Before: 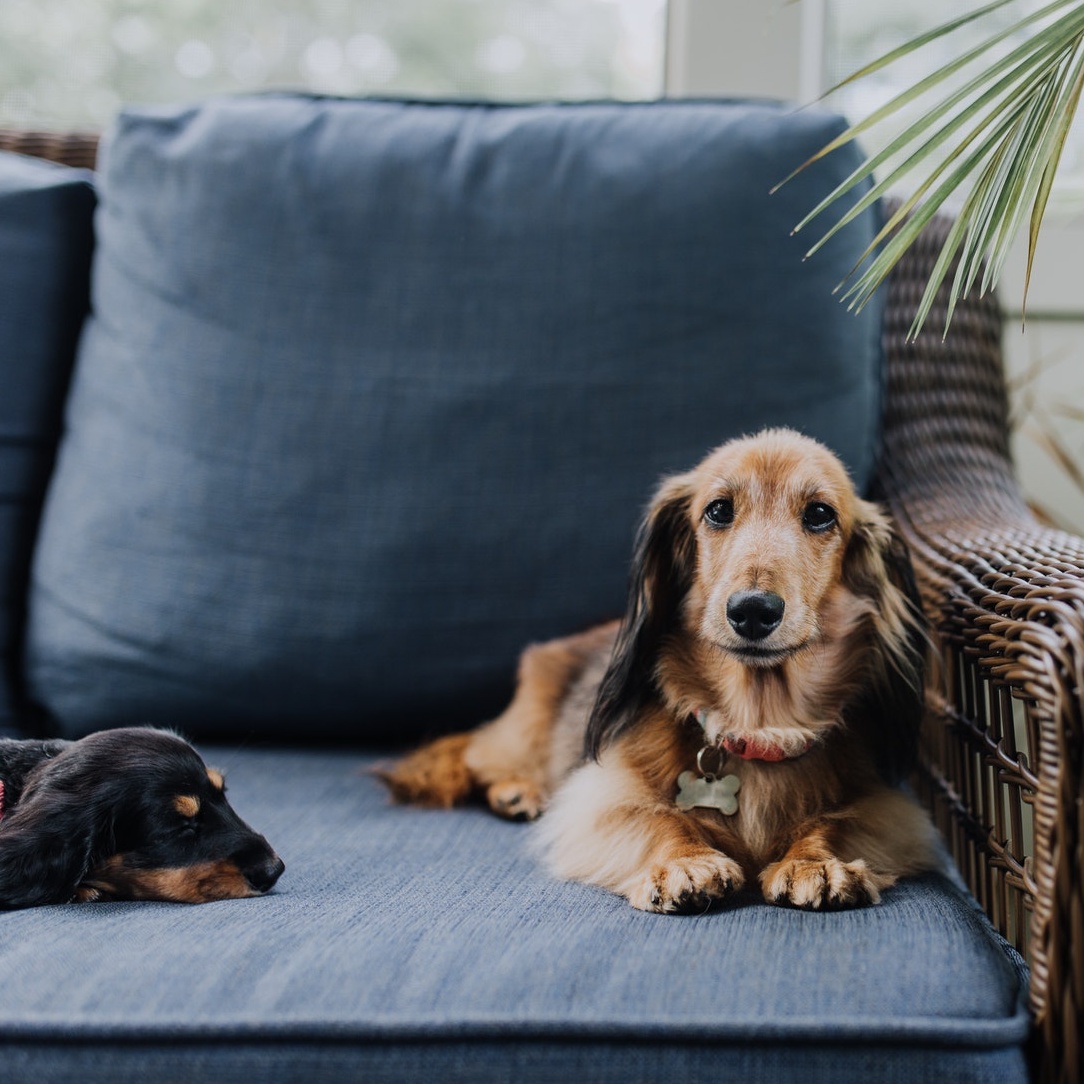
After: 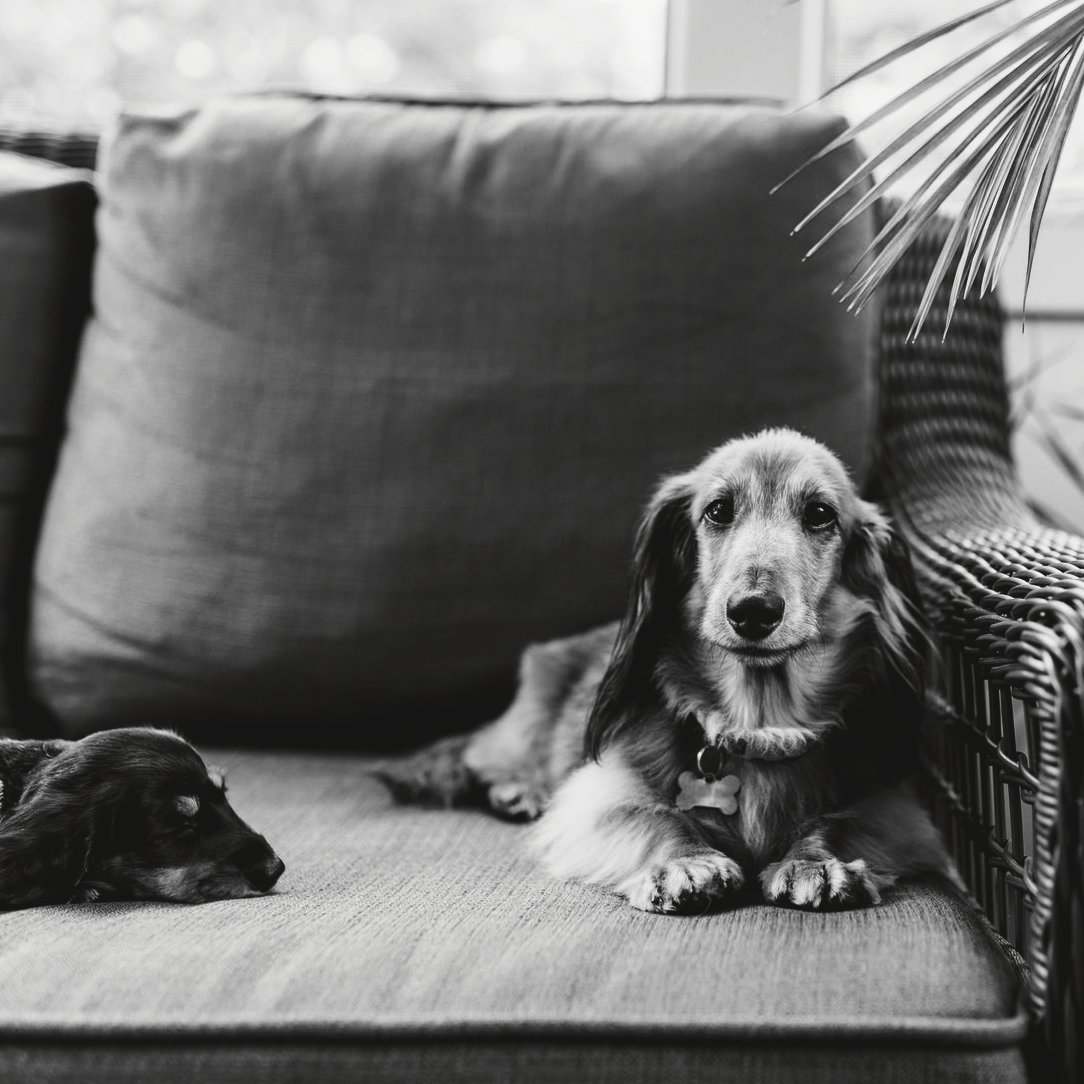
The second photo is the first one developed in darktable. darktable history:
tone curve: curves: ch0 [(0, 0) (0.003, 0.063) (0.011, 0.063) (0.025, 0.063) (0.044, 0.066) (0.069, 0.071) (0.1, 0.09) (0.136, 0.116) (0.177, 0.144) (0.224, 0.192) (0.277, 0.246) (0.335, 0.311) (0.399, 0.399) (0.468, 0.49) (0.543, 0.589) (0.623, 0.709) (0.709, 0.827) (0.801, 0.918) (0.898, 0.969) (1, 1)], preserve colors none
color look up table: target L [91.64, 85.98, 79.52, 81.33, 82.41, 74.05, 71.22, 68.74, 41.55, 42.1, 43.46, 37.41, 33.18, 19.87, 6.319, 200.09, 76.61, 62.72, 66.74, 64.99, 58.12, 52.54, 46.43, 32.75, 19.87, 10.27, 93.05, 87.41, 90.24, 73.19, 67, 64.99, 80.6, 79.88, 83.12, 63.73, 45.09, 36.57, 33.18, 15.16, 34.59, 13.23, 94.45, 82.76, 67.37, 70.48, 49.1, 51.75, 23.97], target a [-0.1, -0.003, -0.002, 0, -0.002, 0, 0.001, 0.001, 0, 0.001, 0.001, 0.001, 0, 0, -0.229, 0, -0.002, 0.001 ×5, 0 ×4, -0.003, -0.101, -0.101, 0.001, 0.001, 0.001, 0, 0, -0.001, 0.001, 0.001, 0, 0, 0, 0.001, 0, -0.1, 0, 0, 0.001, 0.001, 0.001, 0], target b [1.238, 0.026, 0.025, 0.003, 0.026, 0.003, -0.004, -0.004, 0, -0.004, -0.004, -0.004, -0.001, -0.001, 2.828, 0, 0.025, -0.004 ×5, 0, -0.001, -0.001, 0, 0.025, 1.251, 1.242, -0.004, -0.004, -0.004, 0.003, 0.003, 0.003, -0.004, -0.004, -0.001, -0.001, 0.005, -0.004, 0.005, 1.23, 0.003, 0.003, -0.004, -0.004, -0.004, -0.001], num patches 49
